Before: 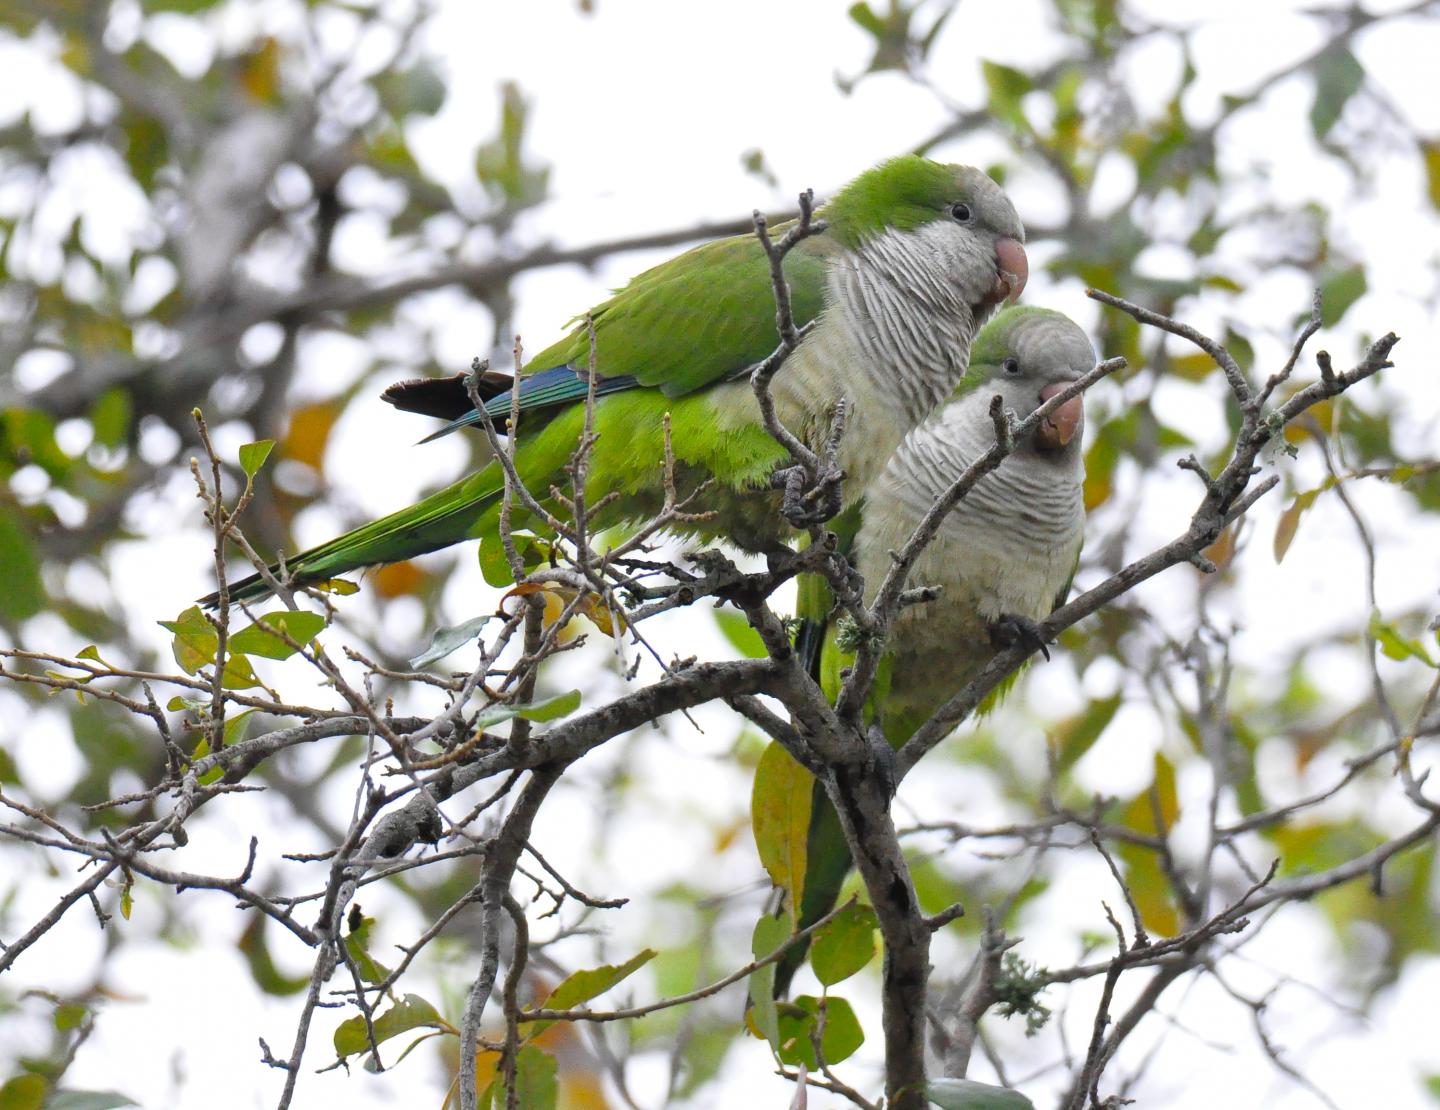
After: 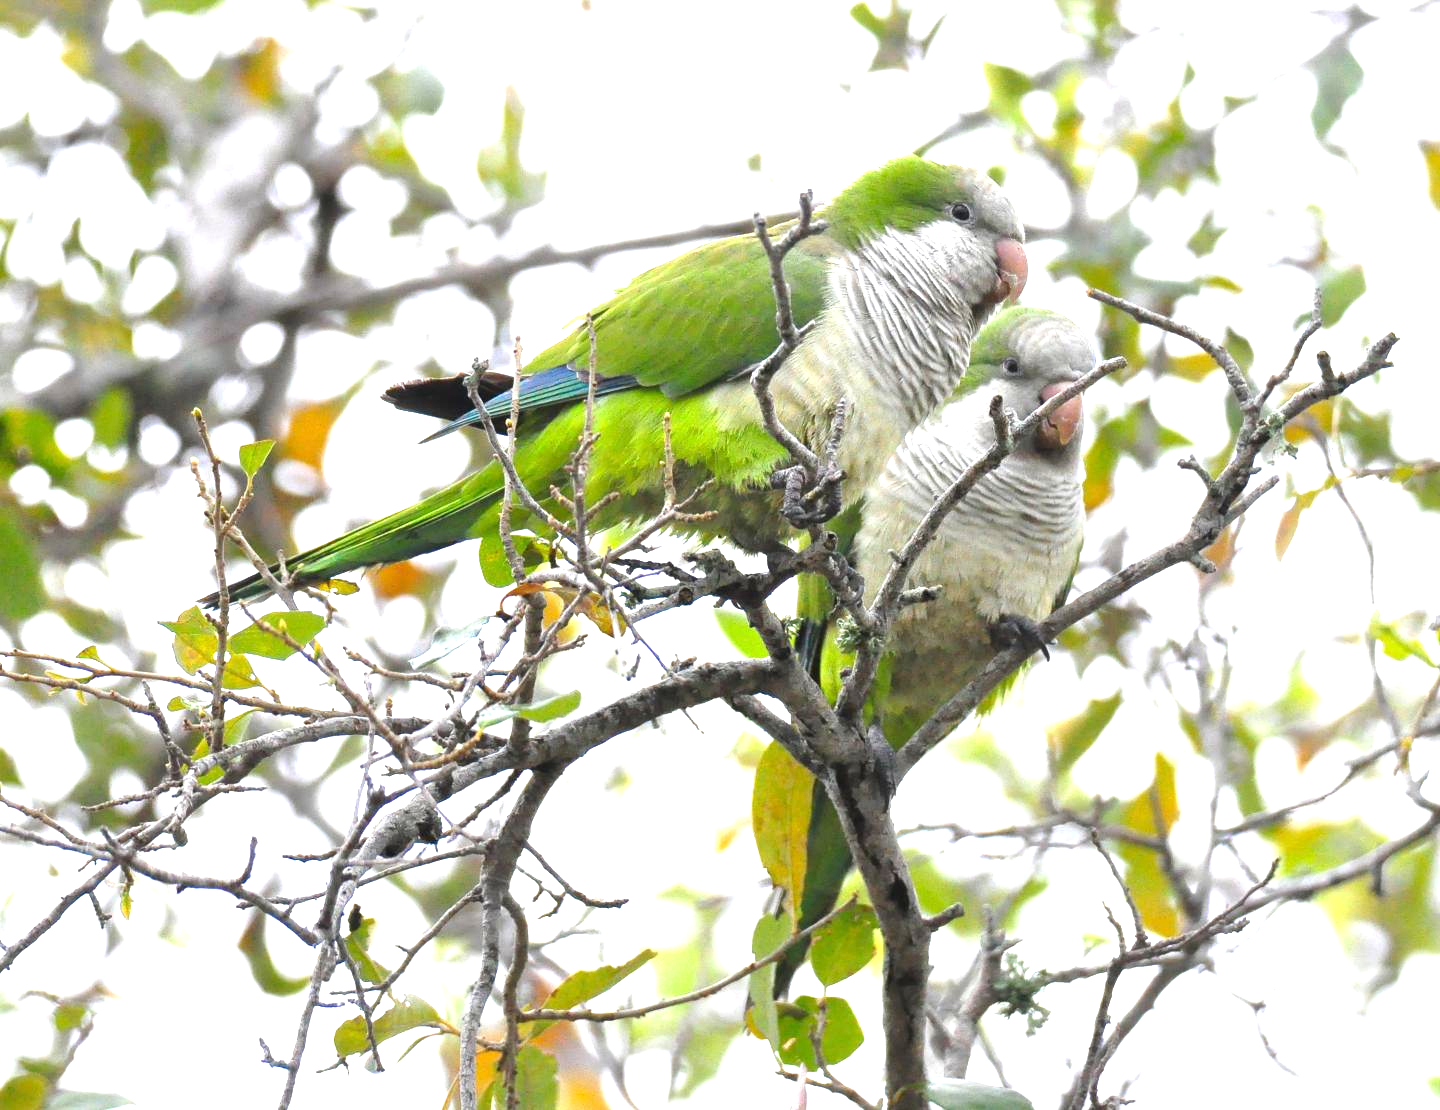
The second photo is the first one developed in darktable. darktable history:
exposure: exposure 1.203 EV, compensate highlight preservation false
